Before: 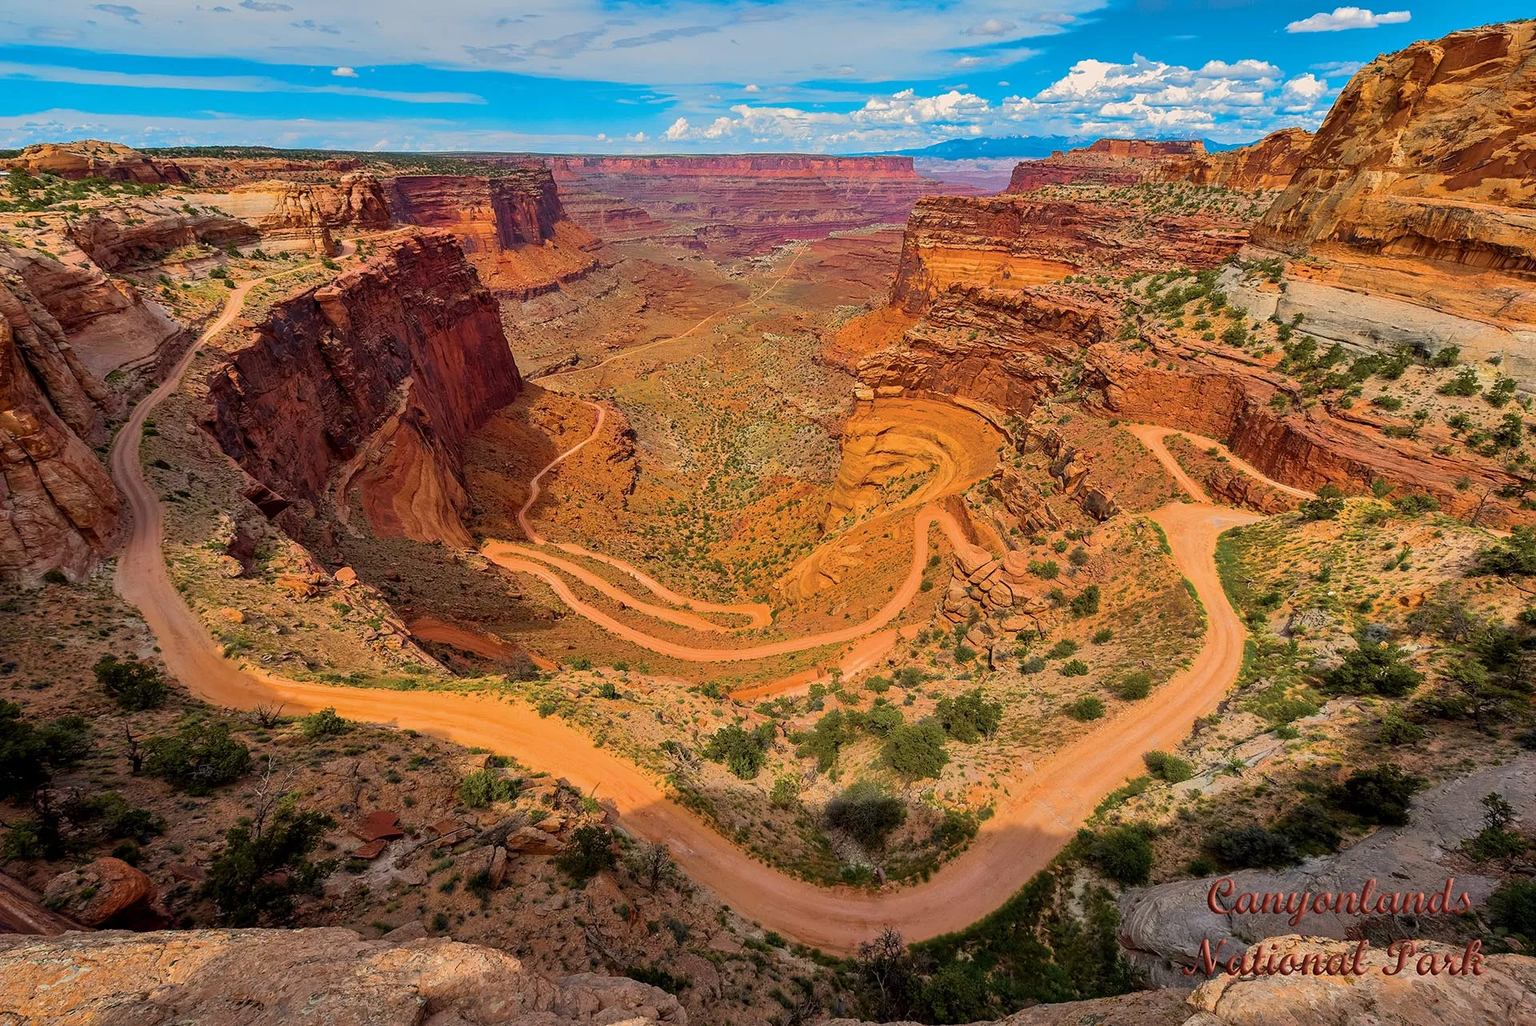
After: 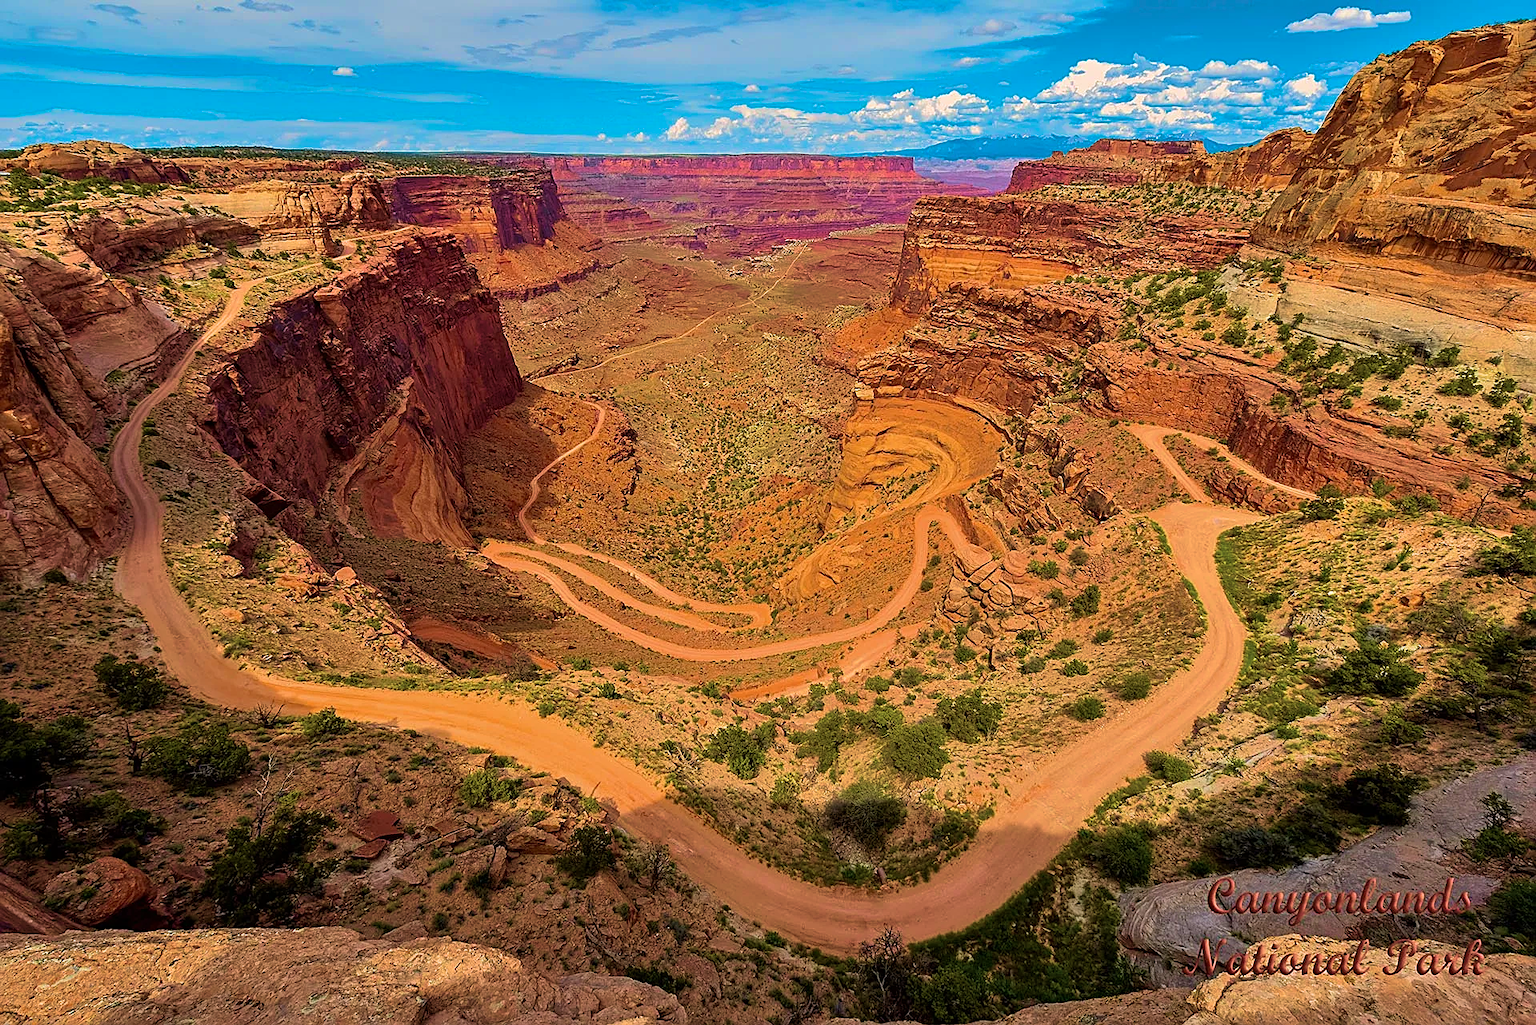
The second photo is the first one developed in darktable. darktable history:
sharpen: on, module defaults
velvia: strength 75%
